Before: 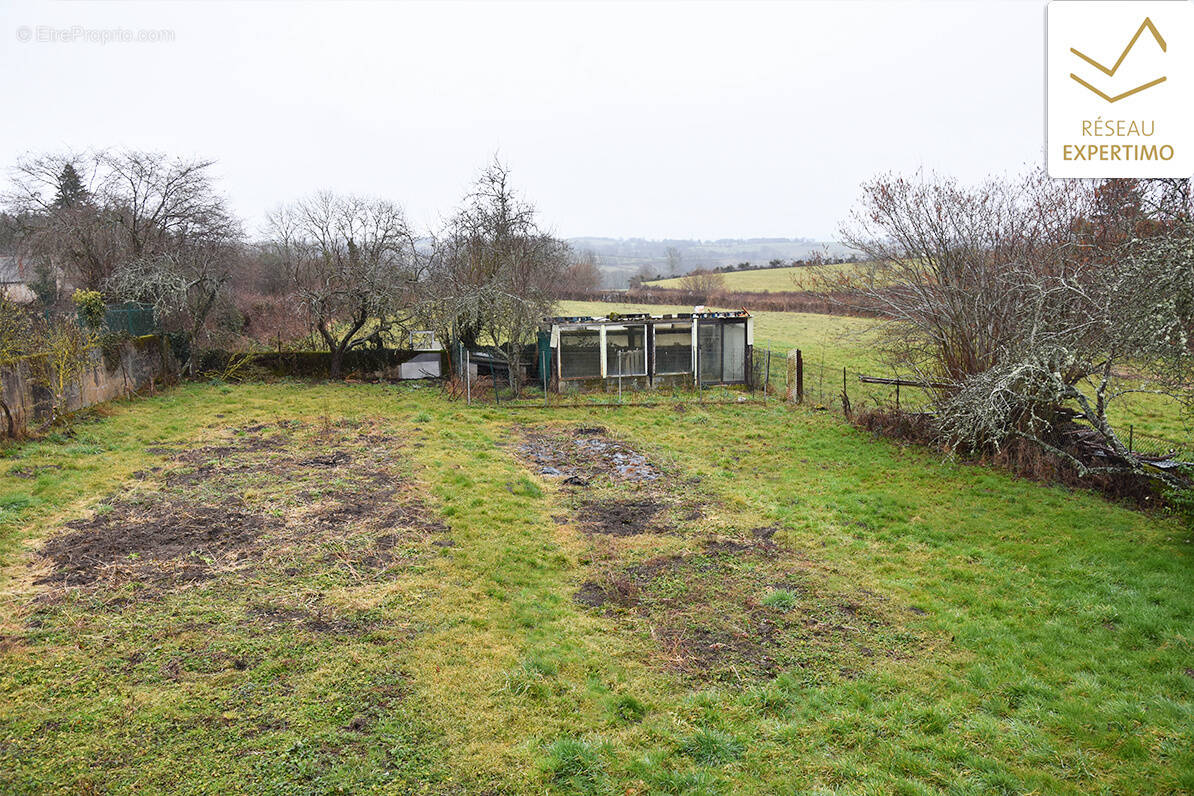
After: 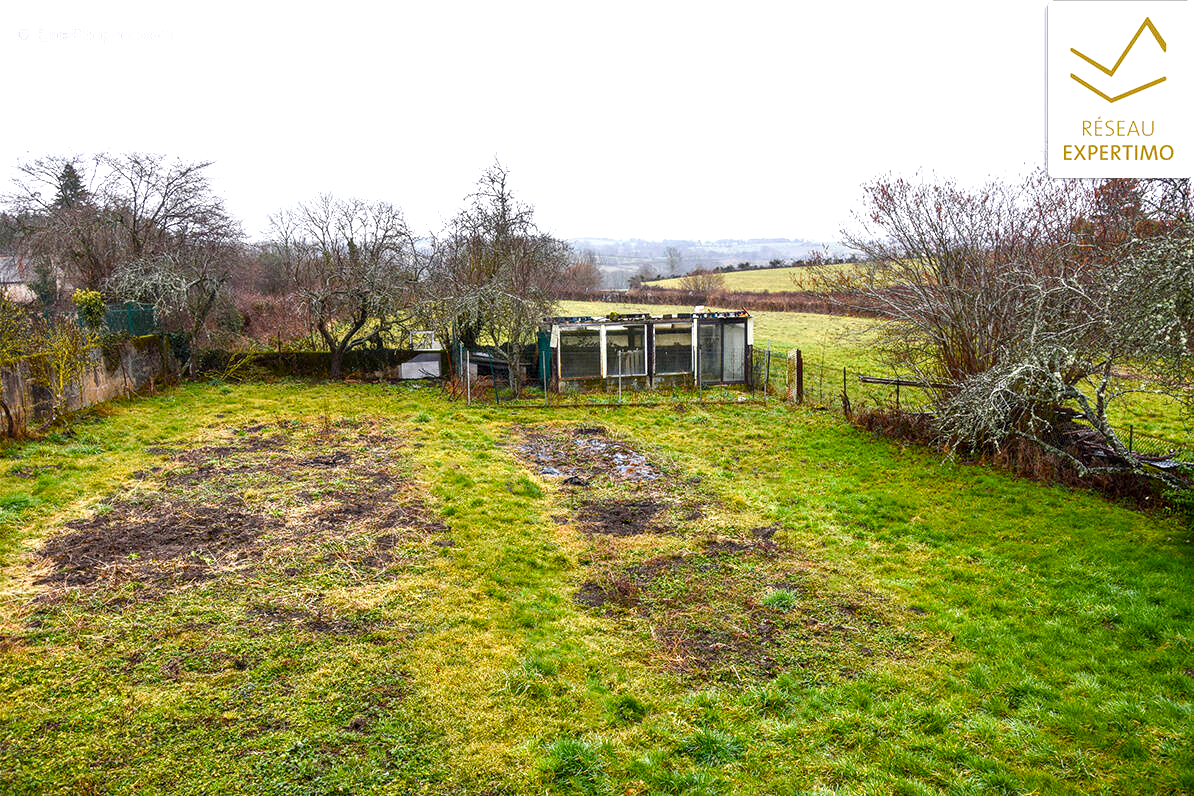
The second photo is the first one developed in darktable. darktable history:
local contrast: detail 130%
exposure: exposure 0.027 EV, compensate highlight preservation false
color balance rgb: highlights gain › chroma 0.237%, highlights gain › hue 332.14°, perceptual saturation grading › global saturation 35.059%, perceptual saturation grading › highlights -24.881%, perceptual saturation grading › shadows 49.717%, perceptual brilliance grading › global brilliance -18.421%, perceptual brilliance grading › highlights 28.11%, global vibrance 20%
